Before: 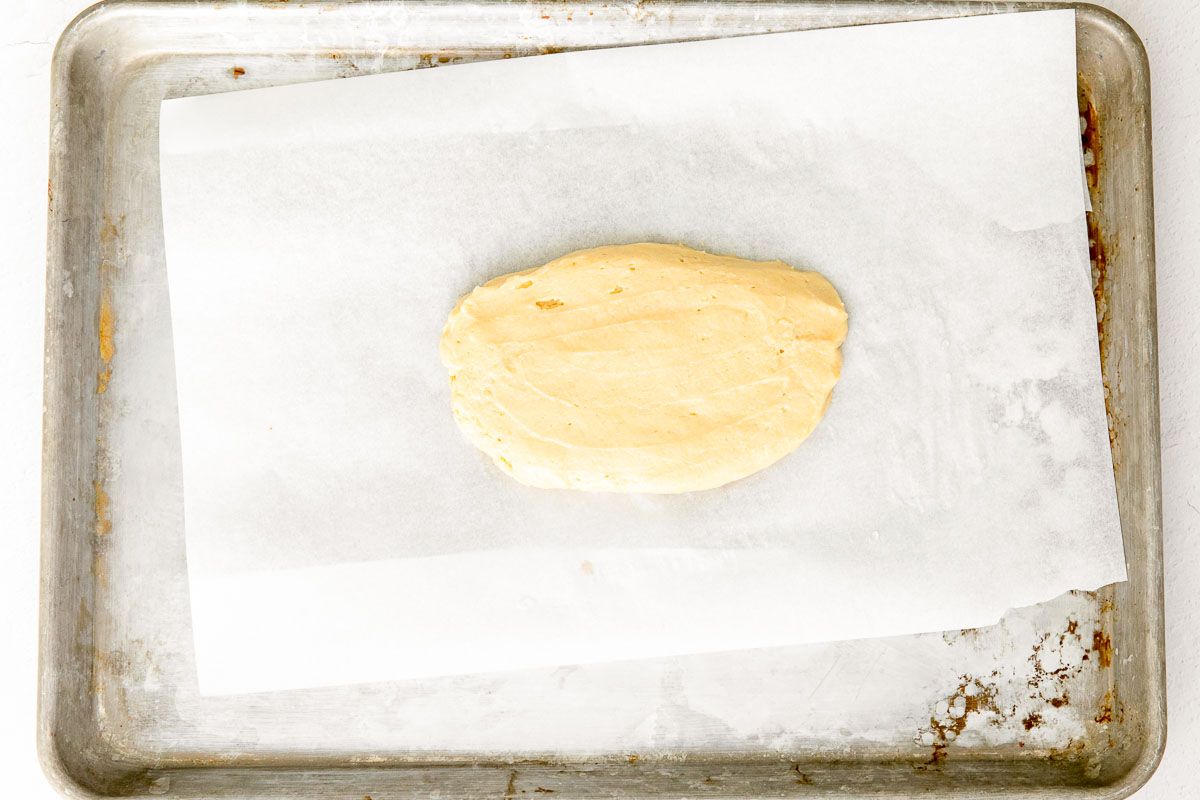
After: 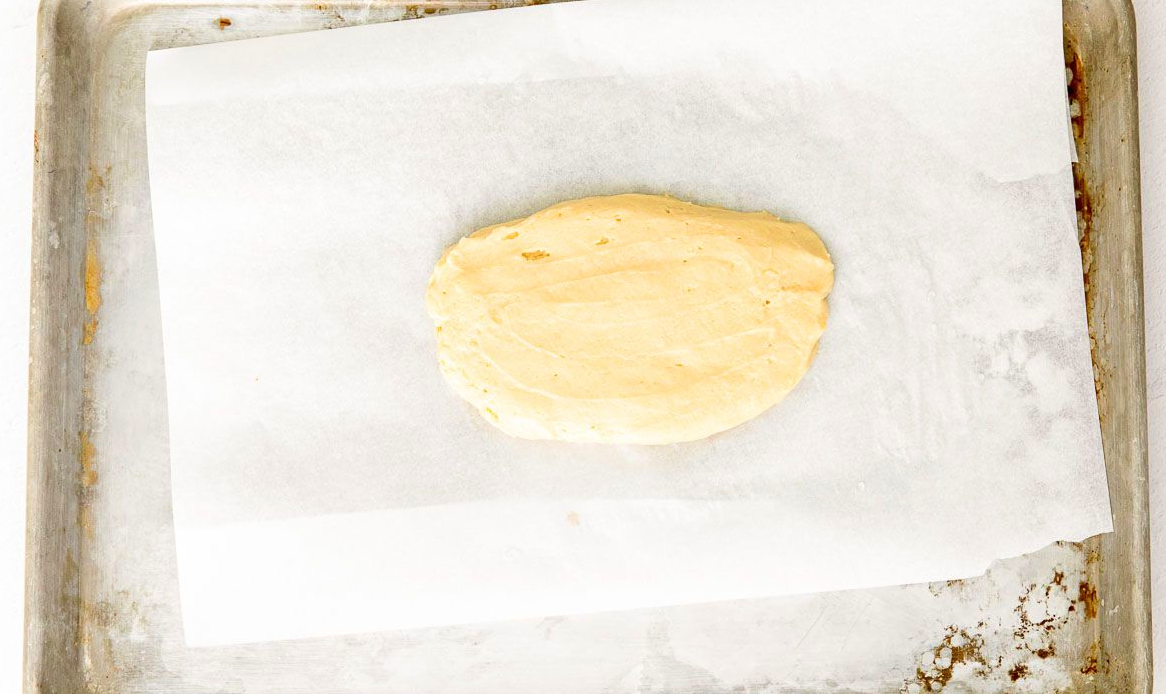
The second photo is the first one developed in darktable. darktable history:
crop: left 1.216%, top 6.136%, right 1.551%, bottom 7.019%
velvia: on, module defaults
